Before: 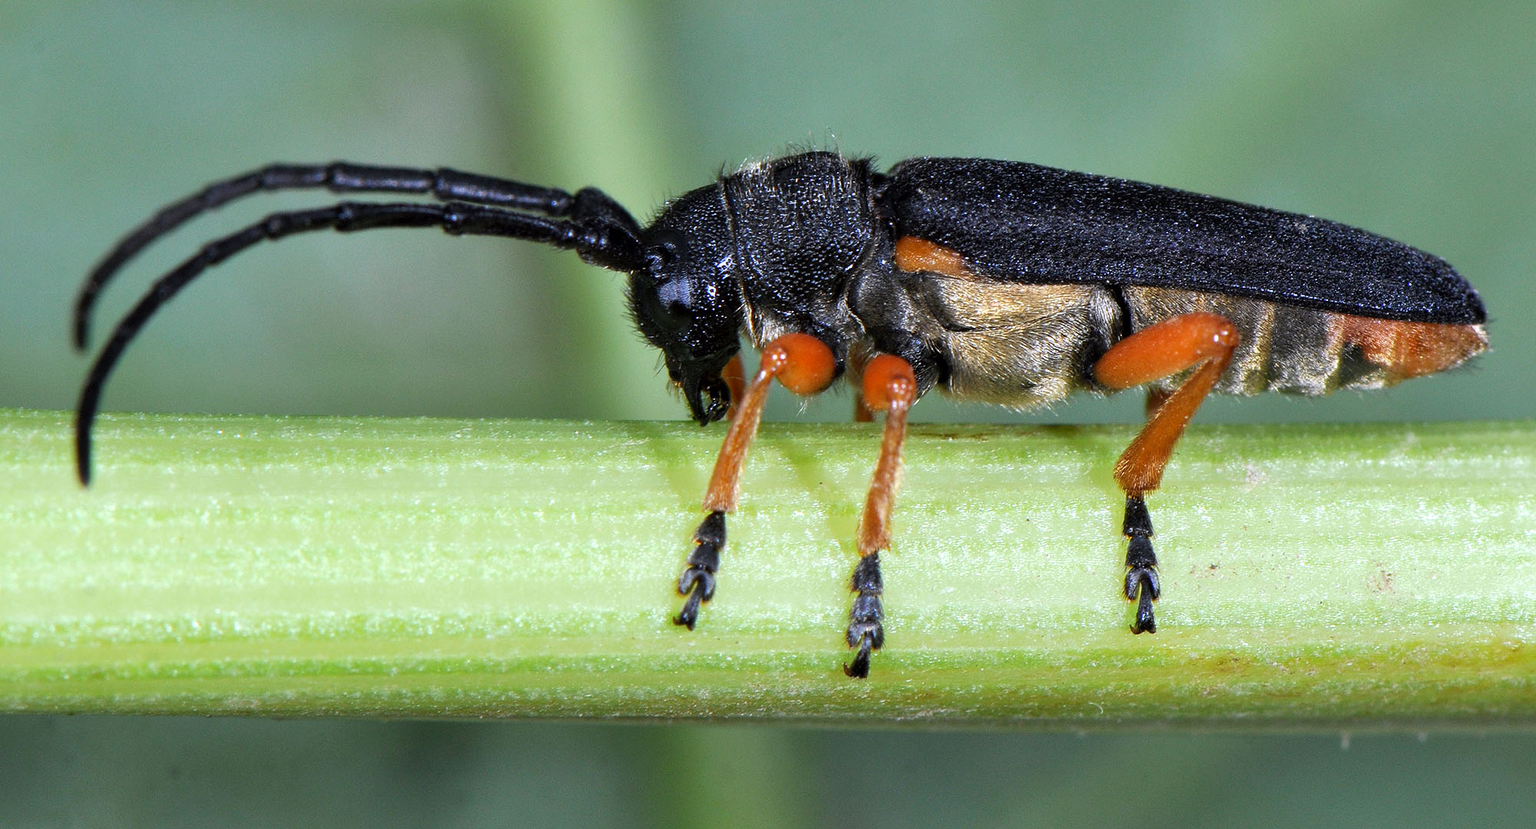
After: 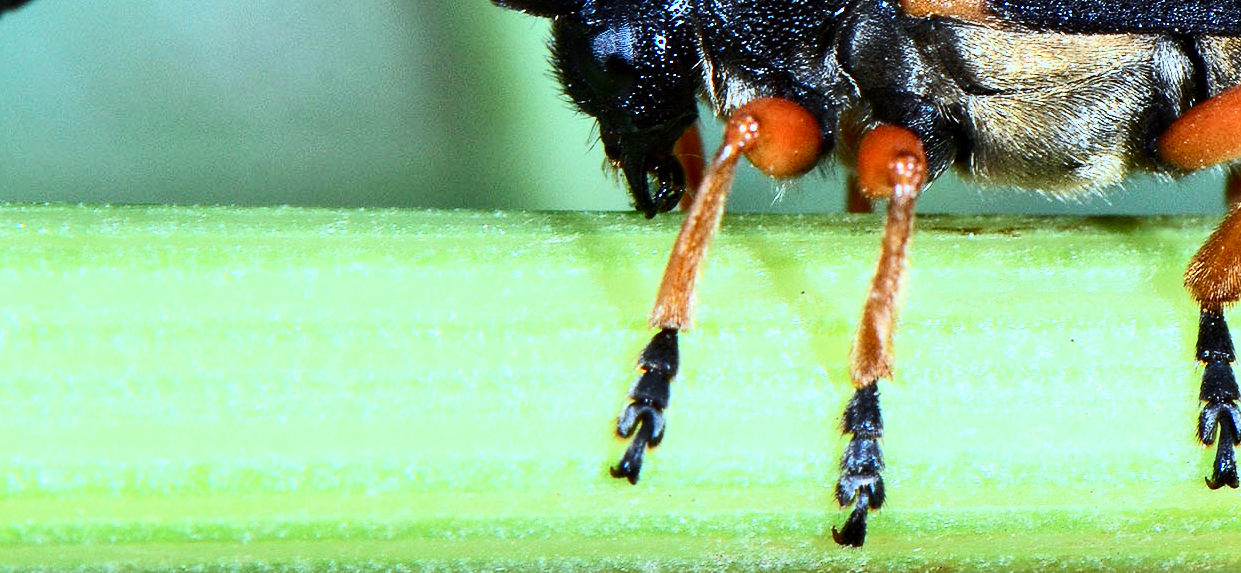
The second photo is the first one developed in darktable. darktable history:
color balance: output saturation 98.5%
color correction: highlights a* -10.04, highlights b* -10.37
contrast brightness saturation: contrast 0.4, brightness 0.1, saturation 0.21
crop: left 13.312%, top 31.28%, right 24.627%, bottom 15.582%
